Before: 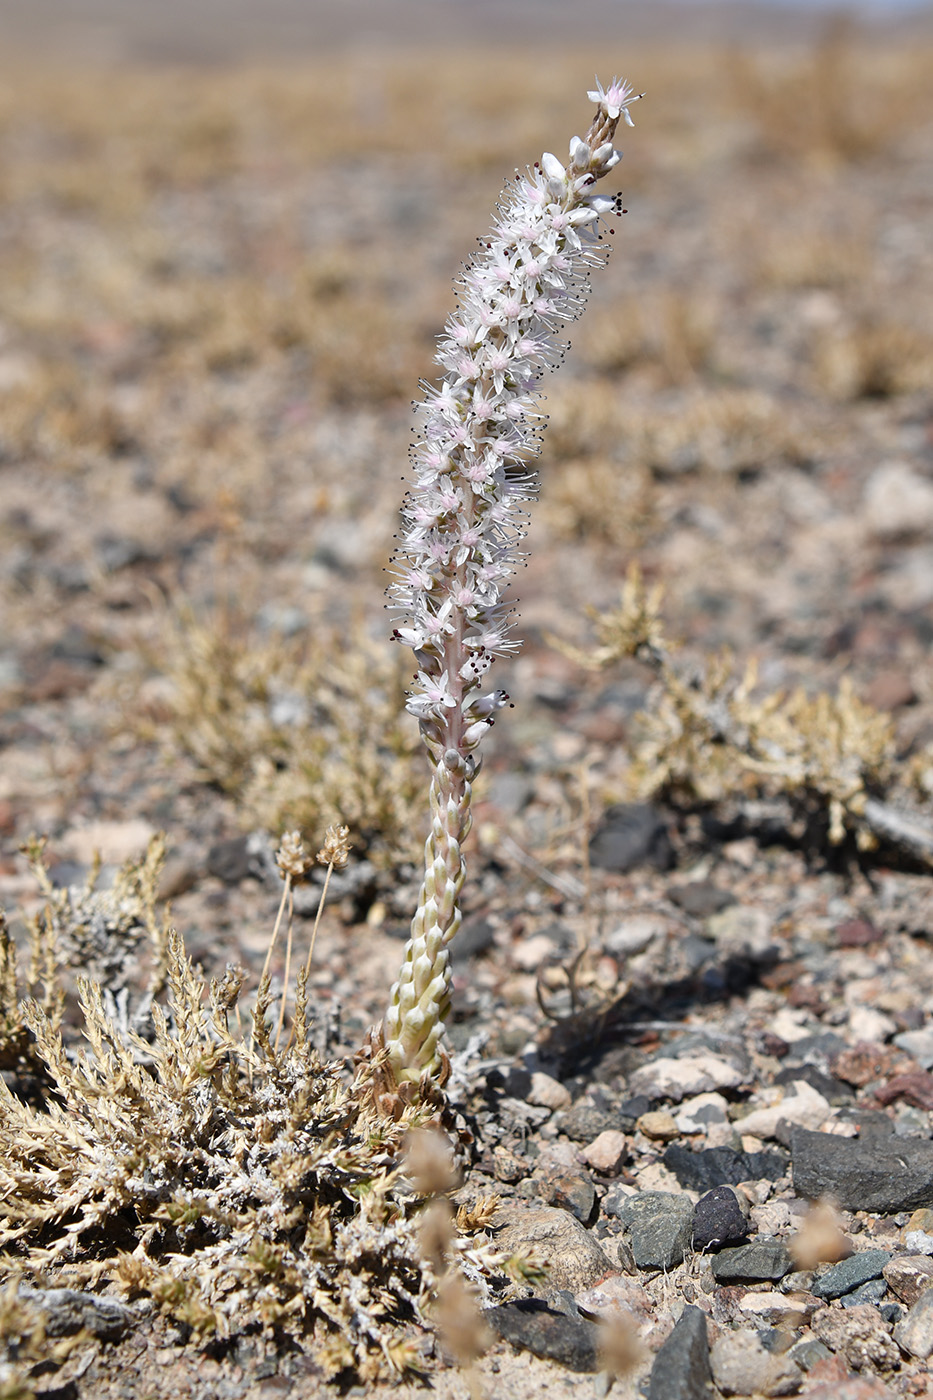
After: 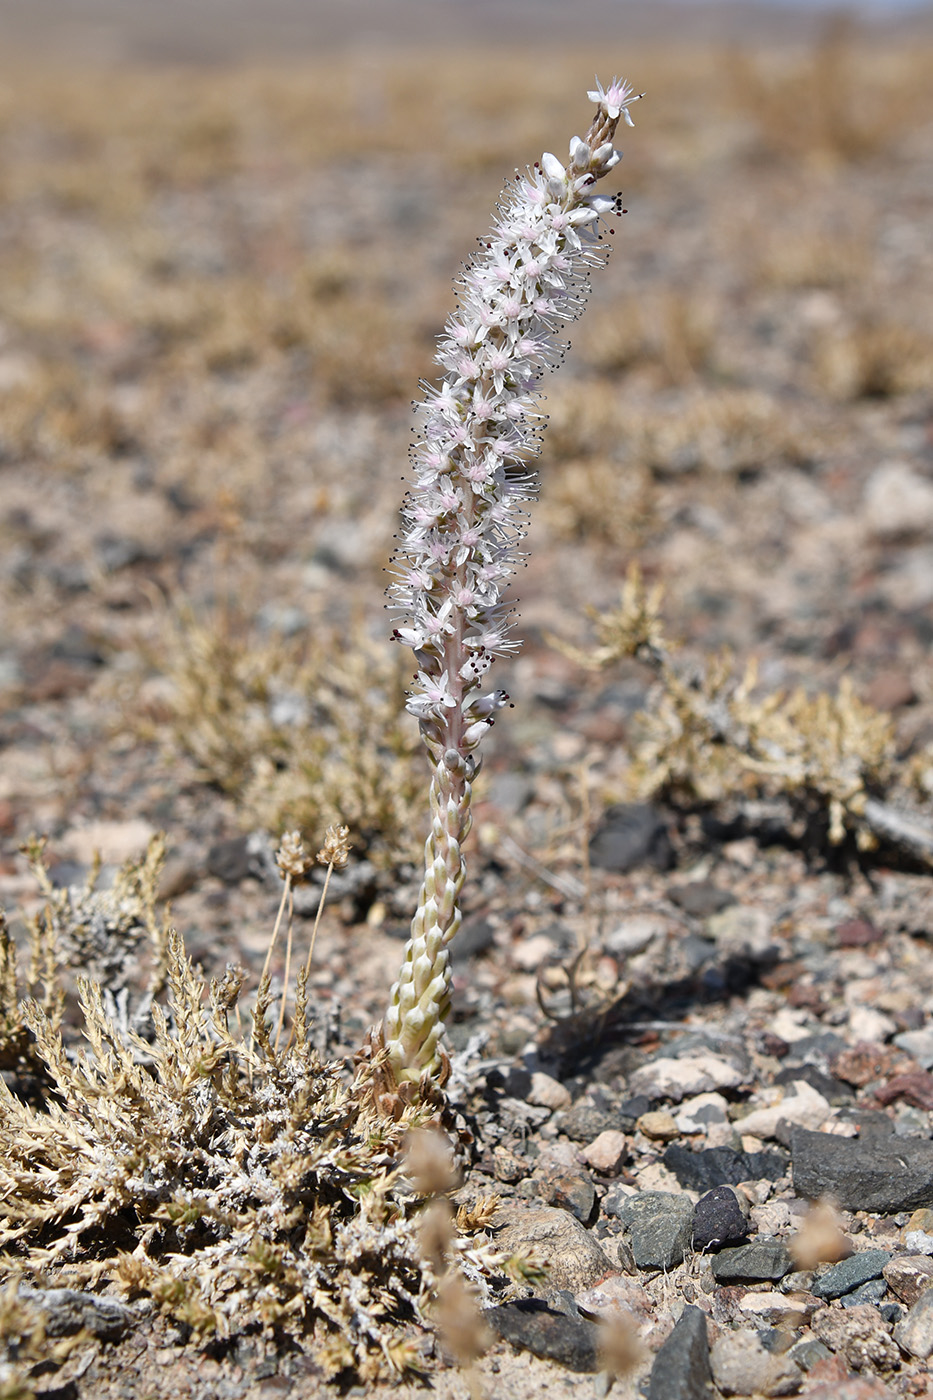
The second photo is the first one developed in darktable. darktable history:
shadows and highlights: shadows 53.02, highlights color adjustment 55.97%, soften with gaussian
